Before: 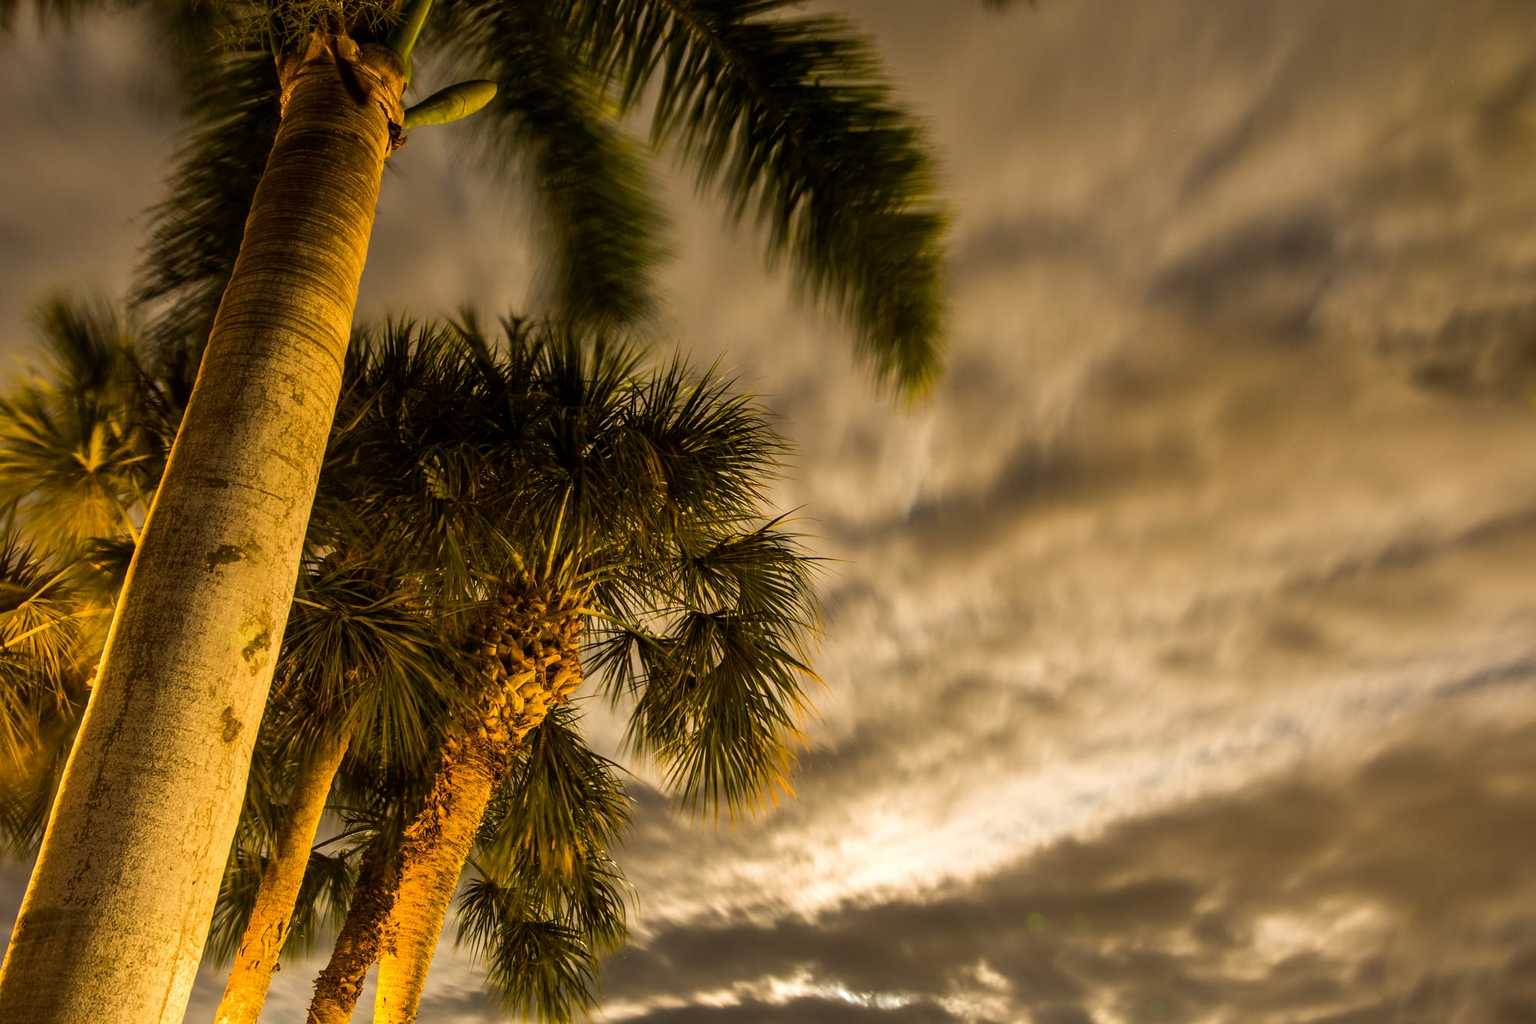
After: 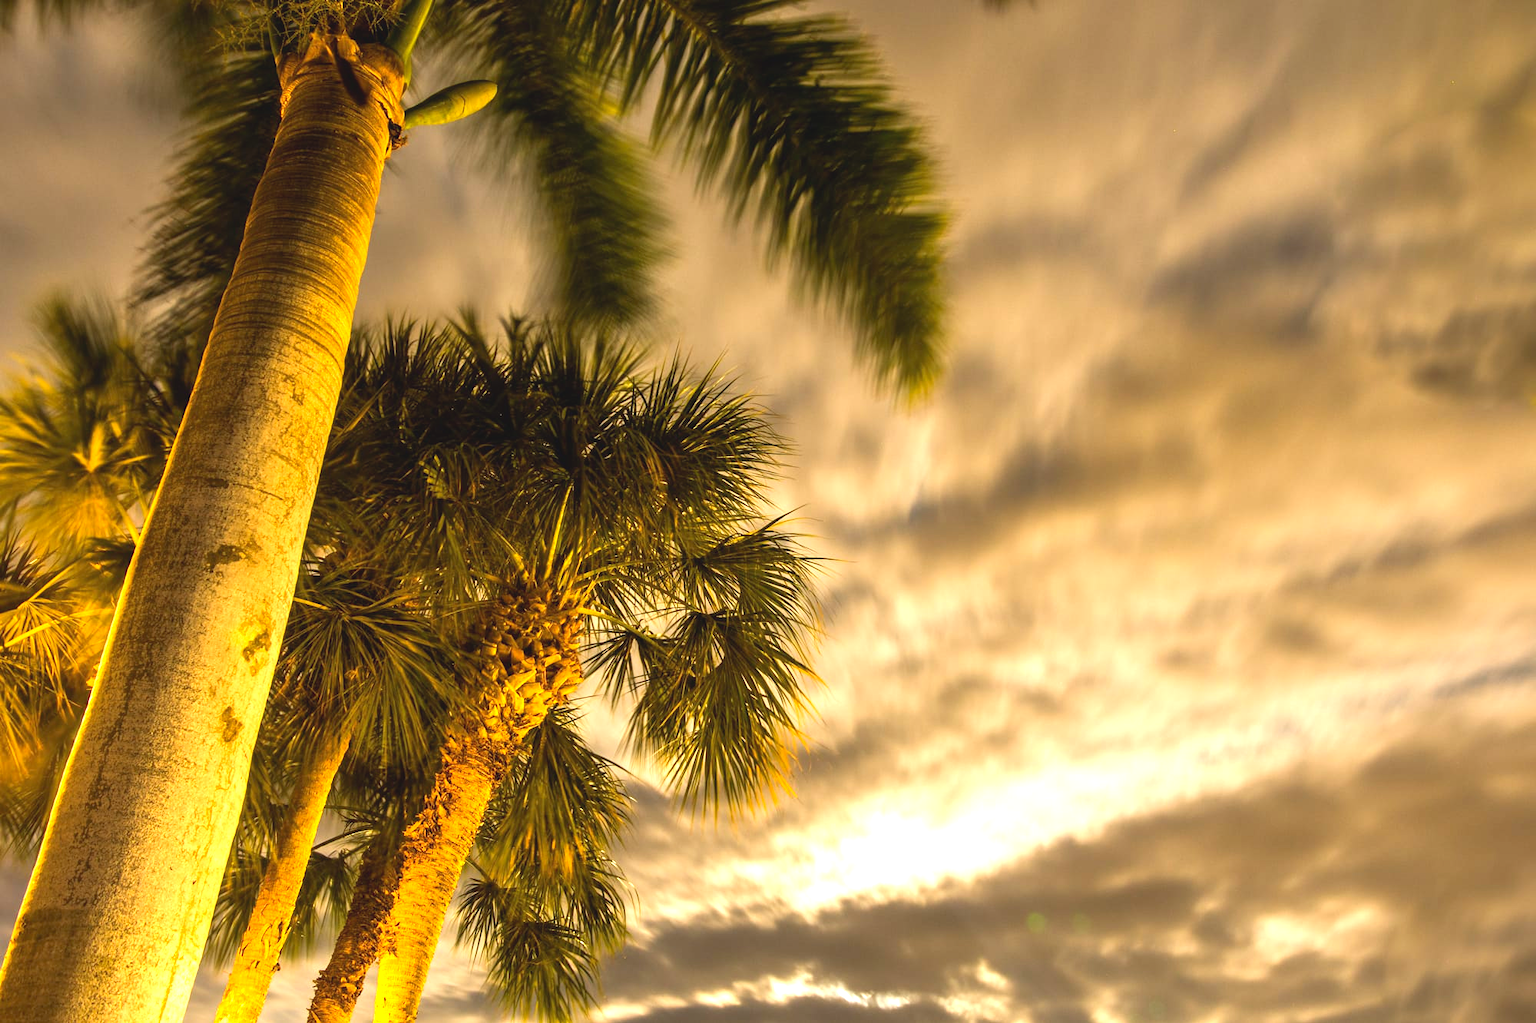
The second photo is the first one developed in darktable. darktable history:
exposure: black level correction 0, exposure 1.187 EV, compensate highlight preservation false
contrast brightness saturation: contrast -0.129
